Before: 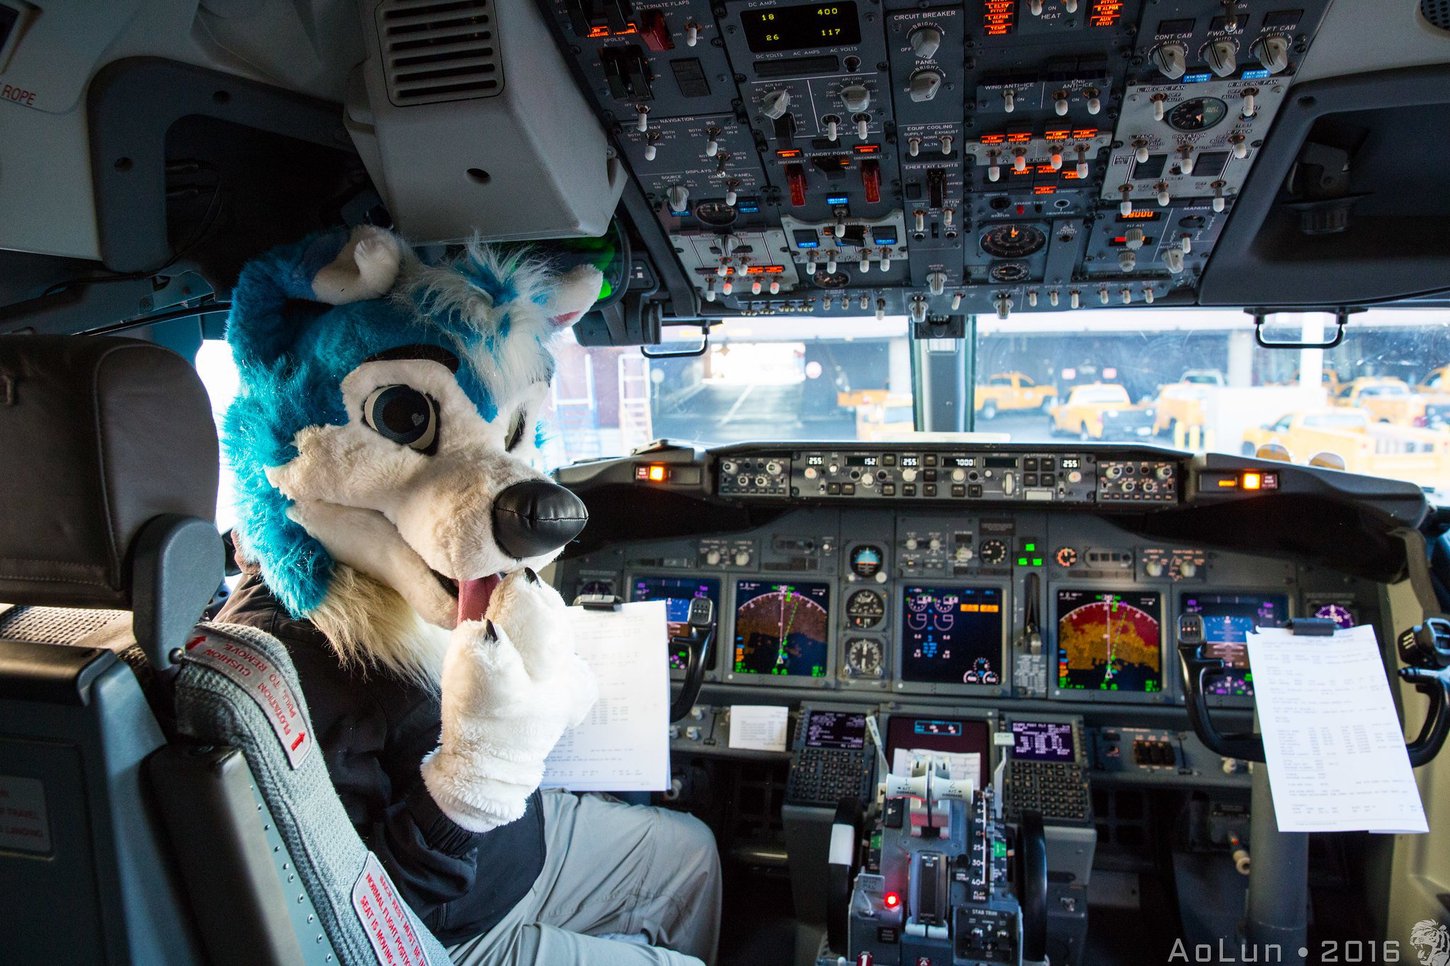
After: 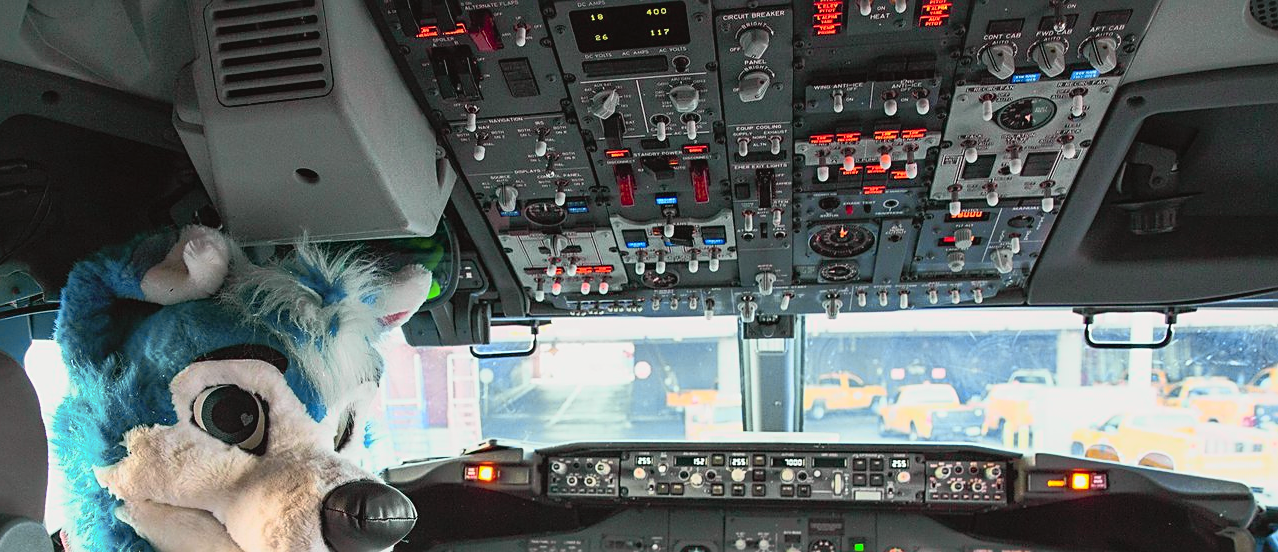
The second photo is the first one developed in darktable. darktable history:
sharpen: on, module defaults
tone curve: curves: ch0 [(0, 0.026) (0.172, 0.194) (0.398, 0.437) (0.469, 0.544) (0.612, 0.741) (0.845, 0.926) (1, 0.968)]; ch1 [(0, 0) (0.437, 0.453) (0.472, 0.467) (0.502, 0.502) (0.531, 0.537) (0.574, 0.583) (0.617, 0.64) (0.699, 0.749) (0.859, 0.919) (1, 1)]; ch2 [(0, 0) (0.33, 0.301) (0.421, 0.443) (0.476, 0.502) (0.511, 0.504) (0.553, 0.55) (0.595, 0.586) (0.664, 0.664) (1, 1)], color space Lab, independent channels, preserve colors none
crop and rotate: left 11.812%, bottom 42.776%
shadows and highlights: on, module defaults
